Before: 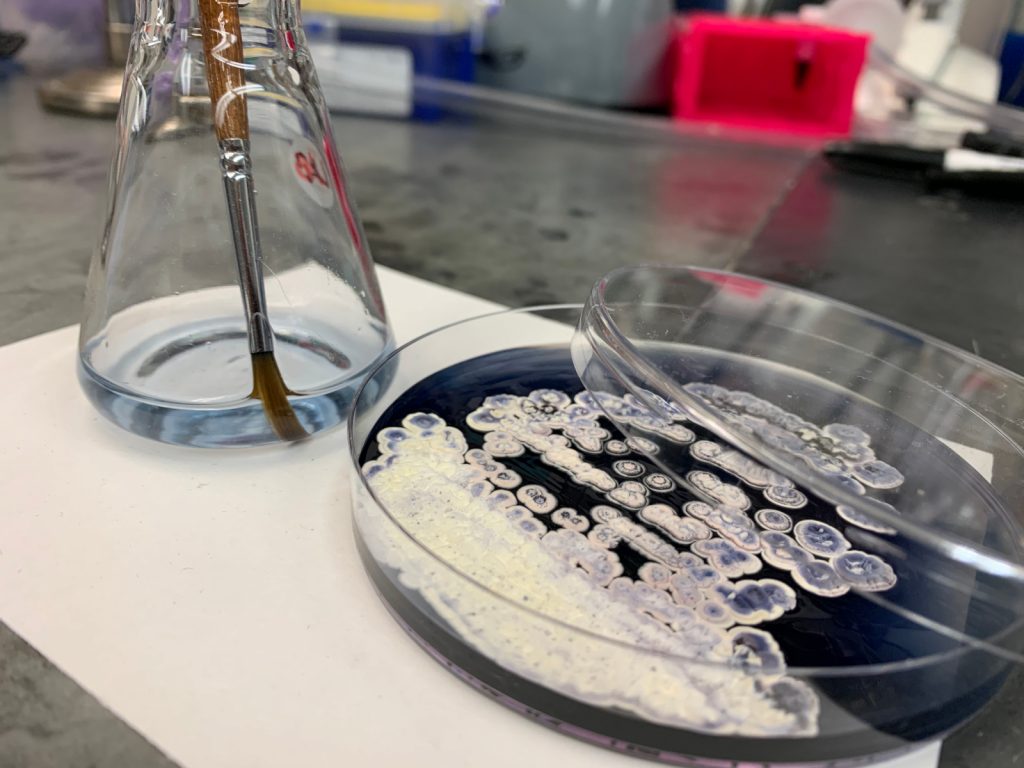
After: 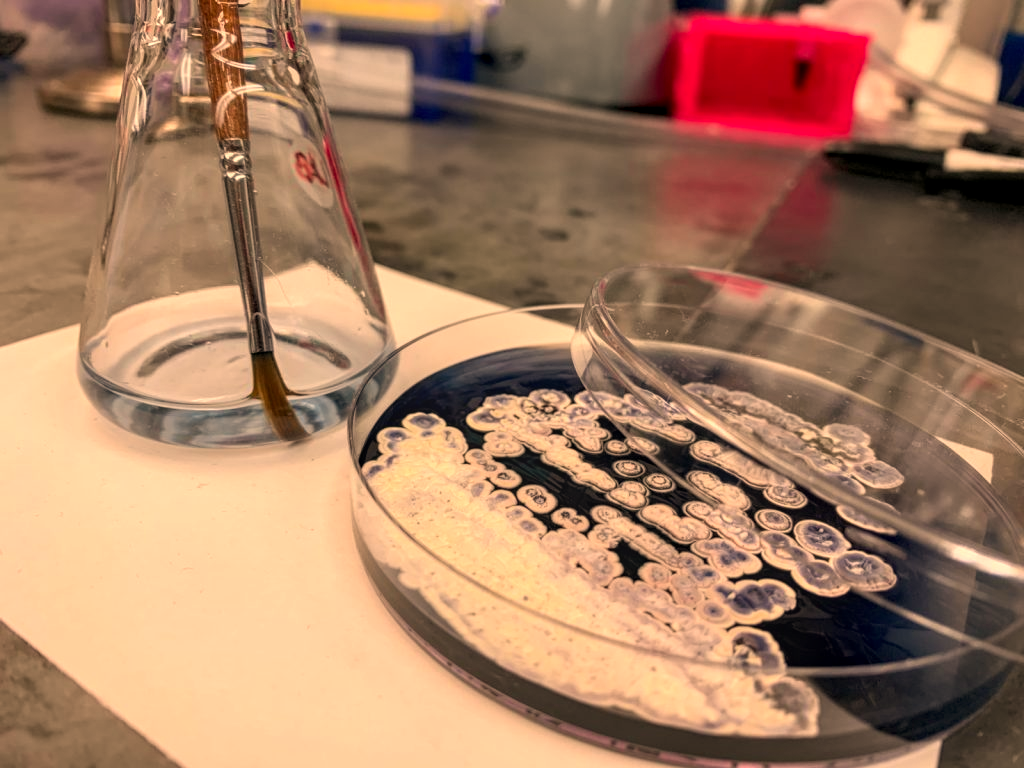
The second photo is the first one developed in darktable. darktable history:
white balance: red 1.138, green 0.996, blue 0.812
color correction: highlights a* 12.23, highlights b* 5.41
local contrast: on, module defaults
